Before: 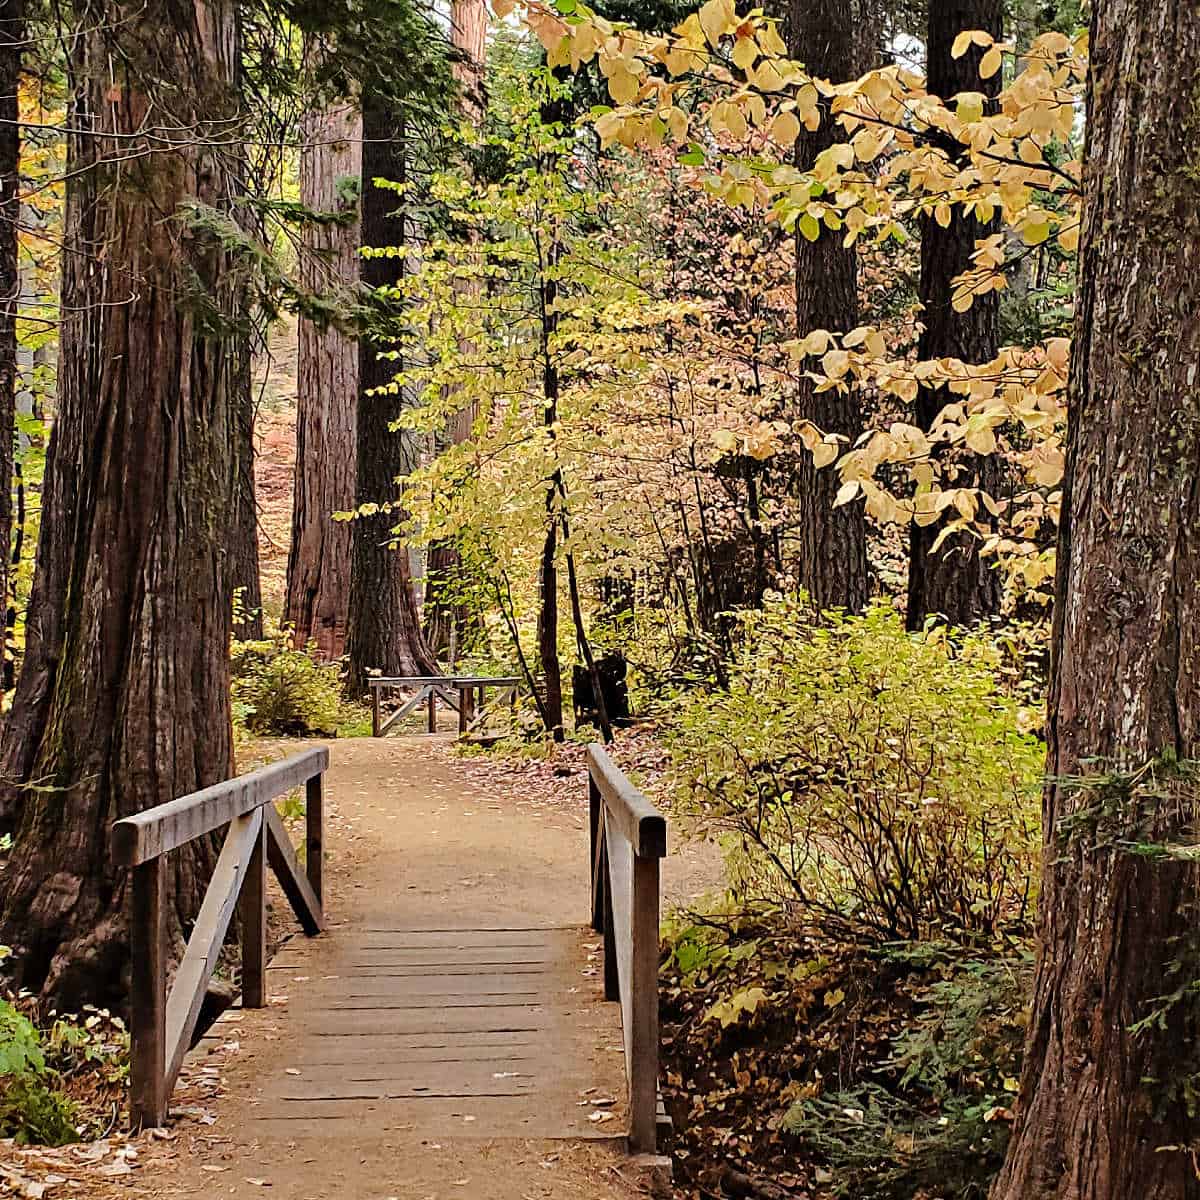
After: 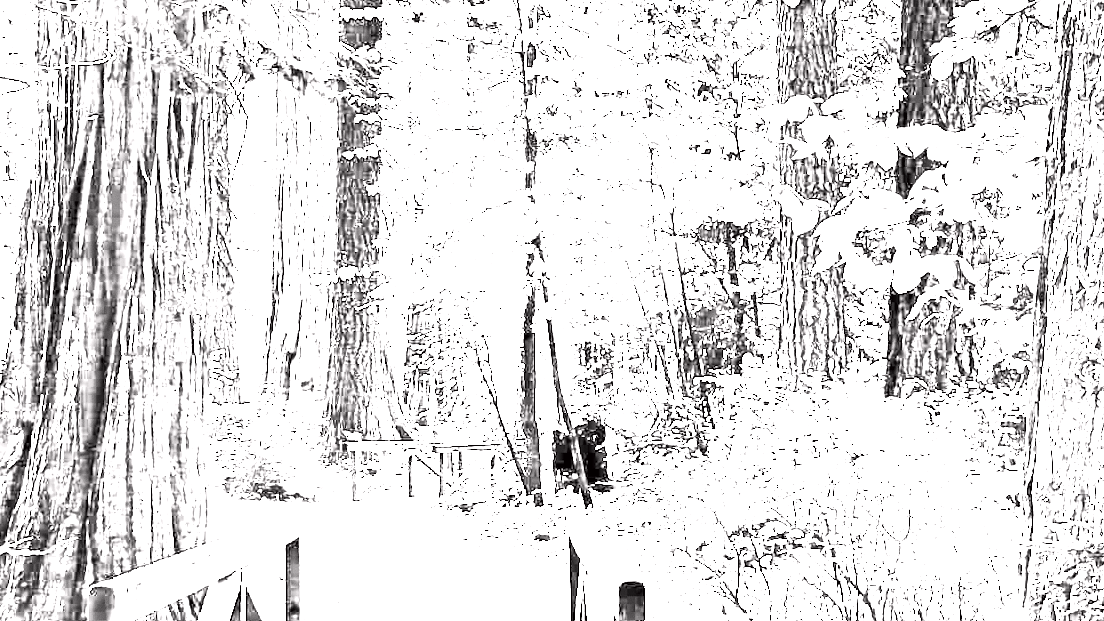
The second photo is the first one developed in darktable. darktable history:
tone curve: curves: ch0 [(0.013, 0) (0.061, 0.068) (0.239, 0.256) (0.502, 0.505) (0.683, 0.676) (0.761, 0.773) (0.858, 0.858) (0.987, 0.945)]; ch1 [(0, 0) (0.172, 0.123) (0.304, 0.267) (0.414, 0.395) (0.472, 0.473) (0.502, 0.508) (0.521, 0.528) (0.583, 0.595) (0.654, 0.673) (0.728, 0.761) (1, 1)]; ch2 [(0, 0) (0.411, 0.424) (0.485, 0.476) (0.502, 0.502) (0.553, 0.557) (0.57, 0.576) (1, 1)], color space Lab, independent channels, preserve colors none
color calibration: output gray [0.31, 0.36, 0.33, 0], gray › normalize channels true, illuminant same as pipeline (D50), adaptation XYZ, x 0.346, y 0.359, gamut compression 0
white balance: red 8, blue 8
rotate and perspective: rotation 0.174°, lens shift (vertical) 0.013, lens shift (horizontal) 0.019, shear 0.001, automatic cropping original format, crop left 0.007, crop right 0.991, crop top 0.016, crop bottom 0.997
grain: coarseness 0.09 ISO, strength 16.61%
crop: left 1.744%, top 19.225%, right 5.069%, bottom 28.357%
color balance rgb: perceptual saturation grading › global saturation 30%, global vibrance 30%
